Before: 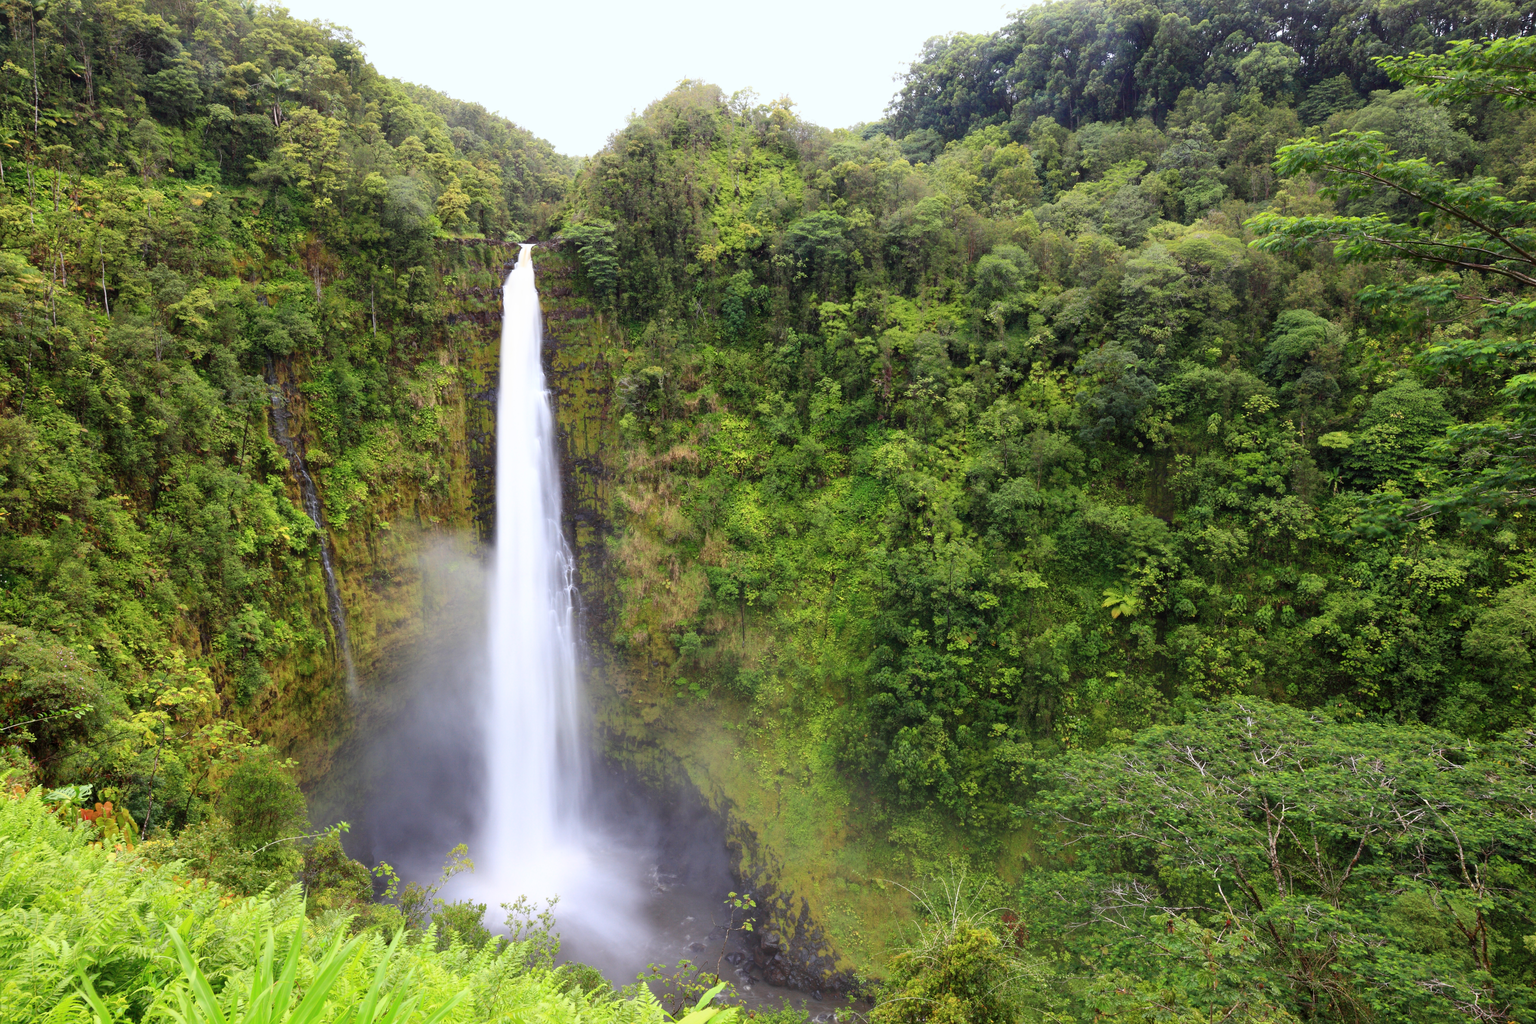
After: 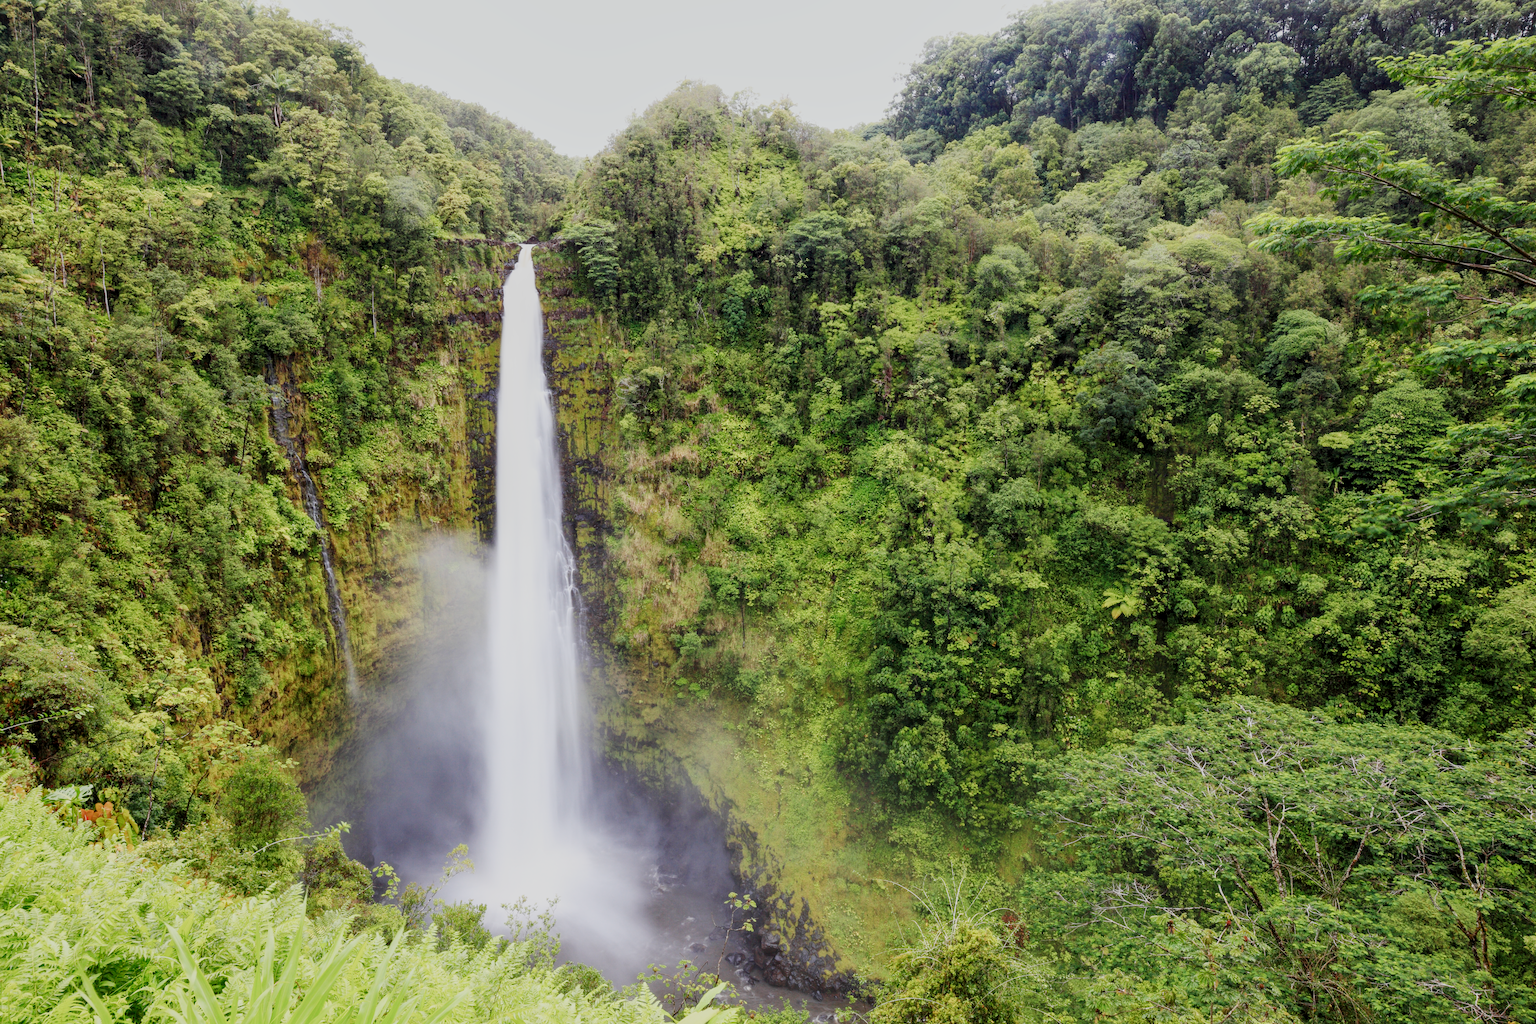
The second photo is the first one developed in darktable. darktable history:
exposure: black level correction 0, exposure 0.395 EV, compensate exposure bias true, compensate highlight preservation false
local contrast: on, module defaults
filmic rgb: black relative exposure -8.53 EV, white relative exposure 5.57 EV, hardness 3.39, contrast 1.015, preserve chrominance no, color science v5 (2021), iterations of high-quality reconstruction 0, contrast in shadows safe, contrast in highlights safe
